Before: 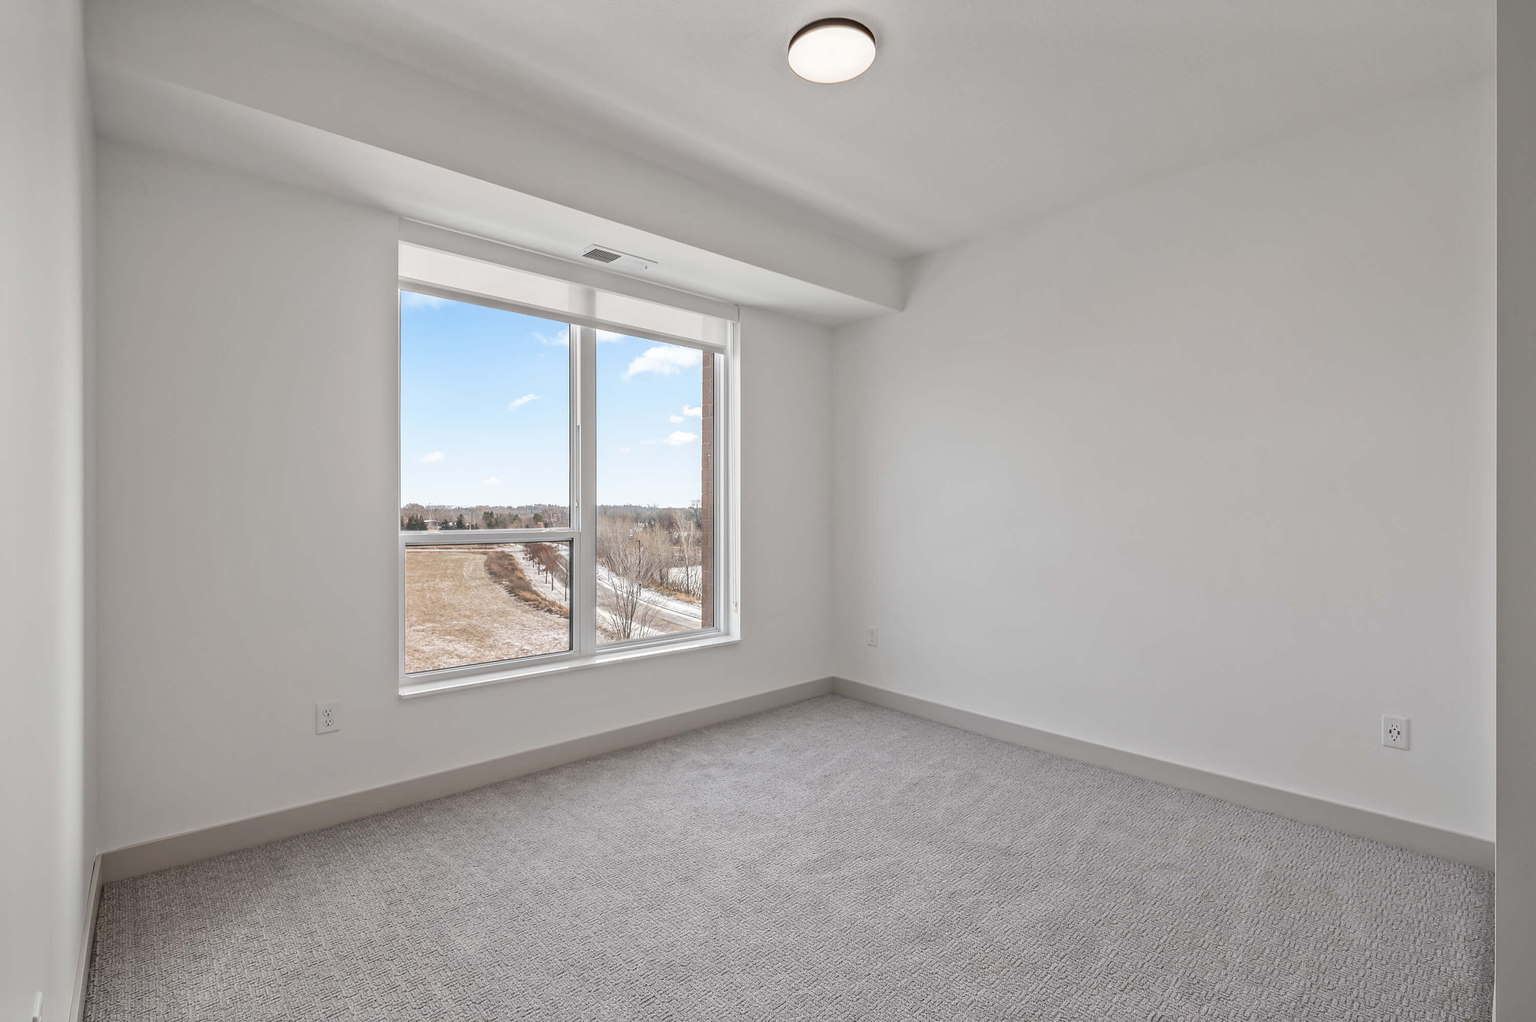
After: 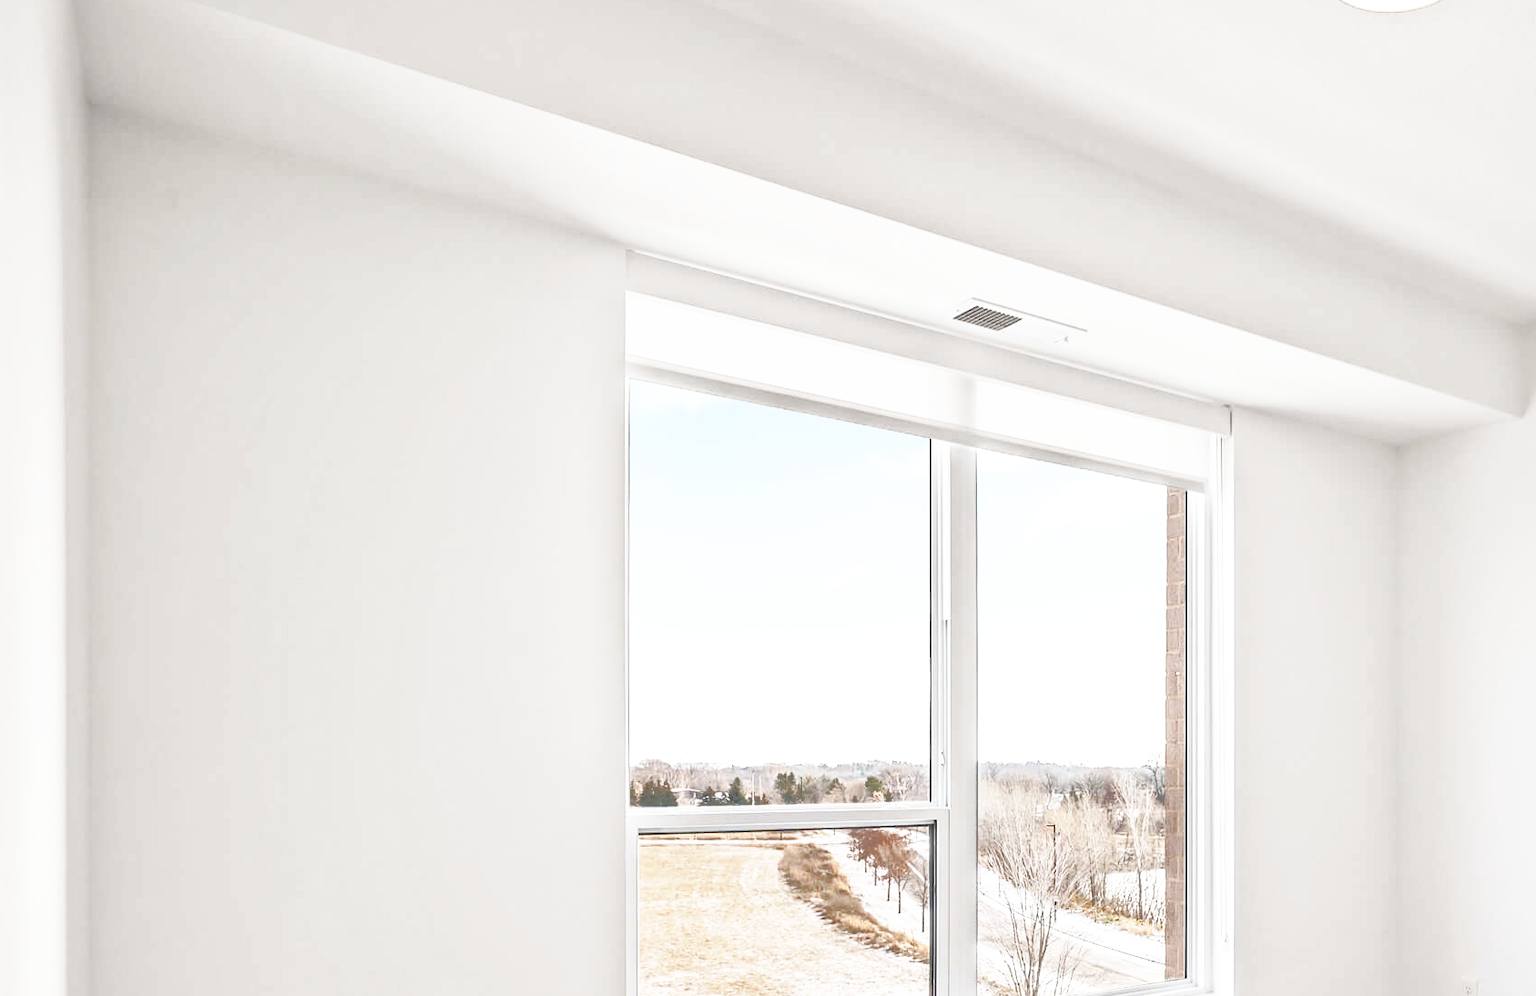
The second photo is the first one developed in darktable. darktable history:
crop and rotate: left 3.035%, top 7.534%, right 40.709%, bottom 37.634%
base curve: curves: ch0 [(0, 0) (0.007, 0.004) (0.027, 0.03) (0.046, 0.07) (0.207, 0.54) (0.442, 0.872) (0.673, 0.972) (1, 1)], preserve colors none
shadows and highlights: on, module defaults
exposure: black level correction 0.001, exposure 0.299 EV, compensate exposure bias true, compensate highlight preservation false
